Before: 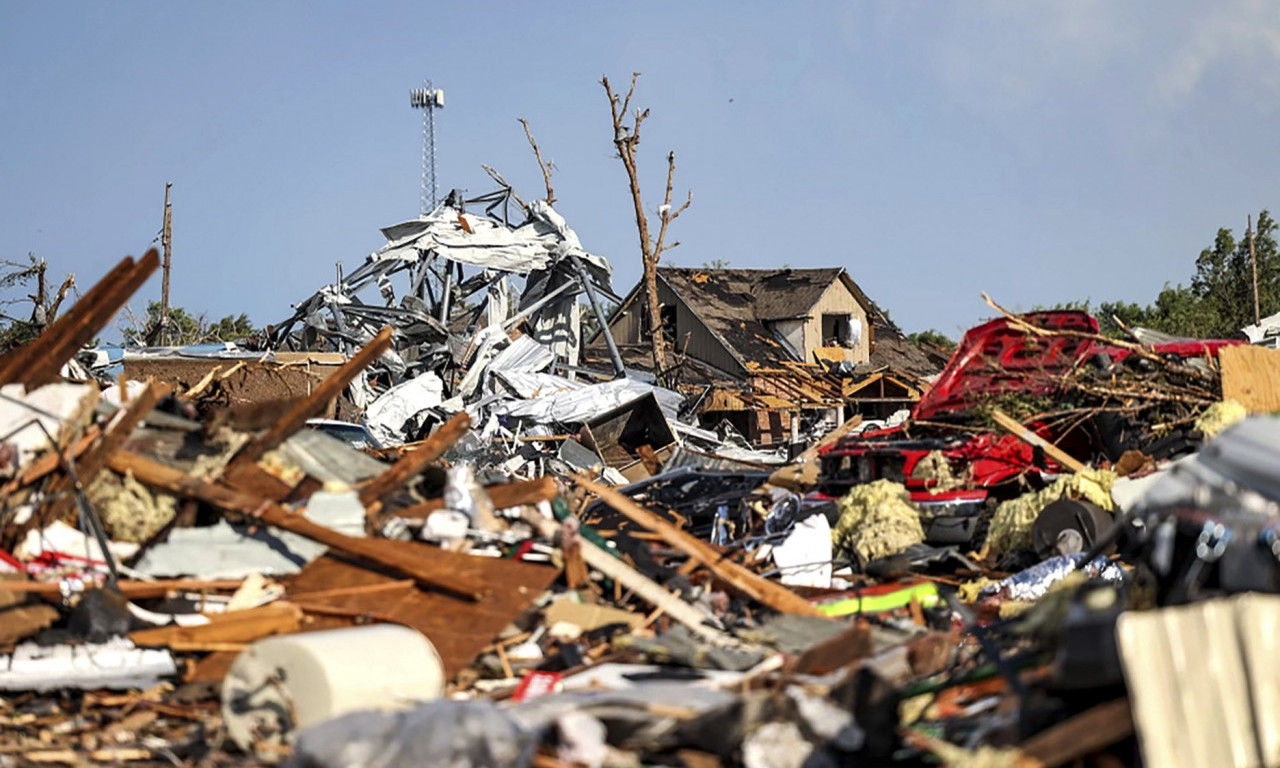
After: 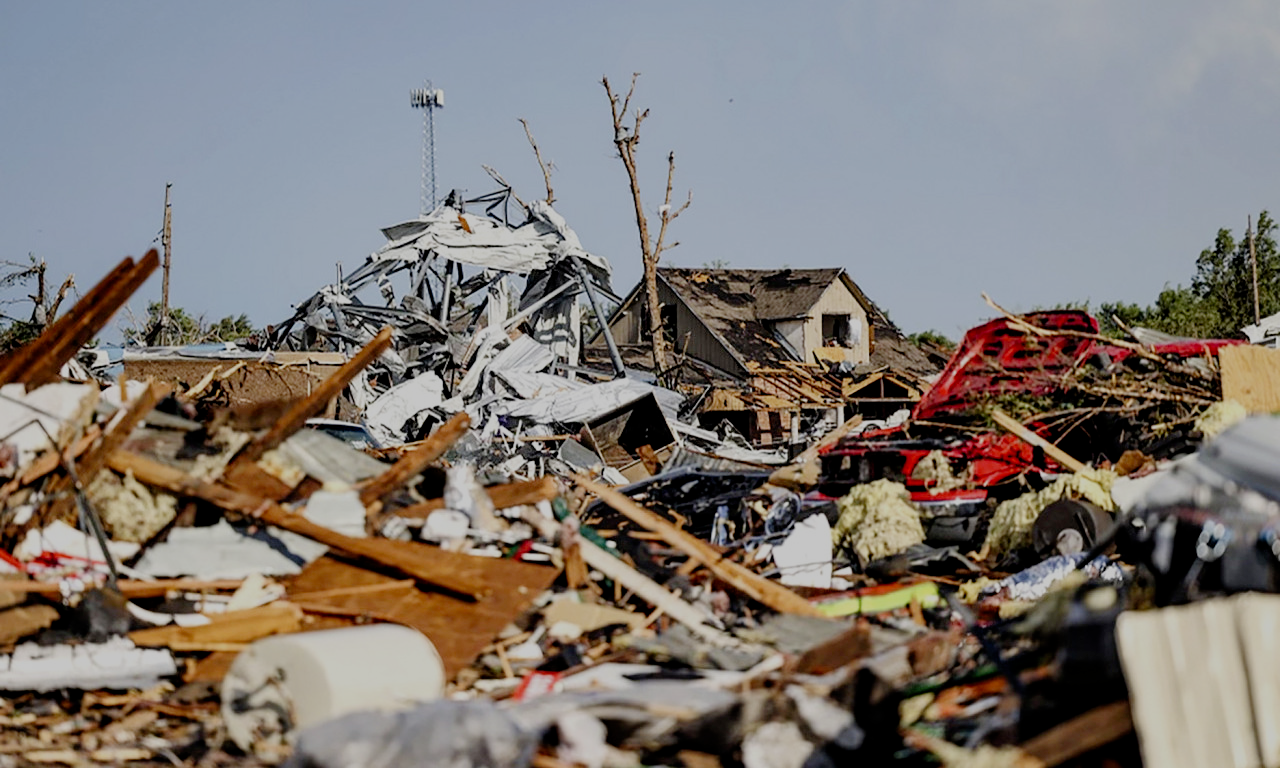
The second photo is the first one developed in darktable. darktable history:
tone equalizer: on, module defaults
filmic rgb: middle gray luminance 18%, black relative exposure -7.5 EV, white relative exposure 8.5 EV, threshold 6 EV, target black luminance 0%, hardness 2.23, latitude 18.37%, contrast 0.878, highlights saturation mix 5%, shadows ↔ highlights balance 10.15%, add noise in highlights 0, preserve chrominance no, color science v3 (2019), use custom middle-gray values true, iterations of high-quality reconstruction 0, contrast in highlights soft, enable highlight reconstruction true
